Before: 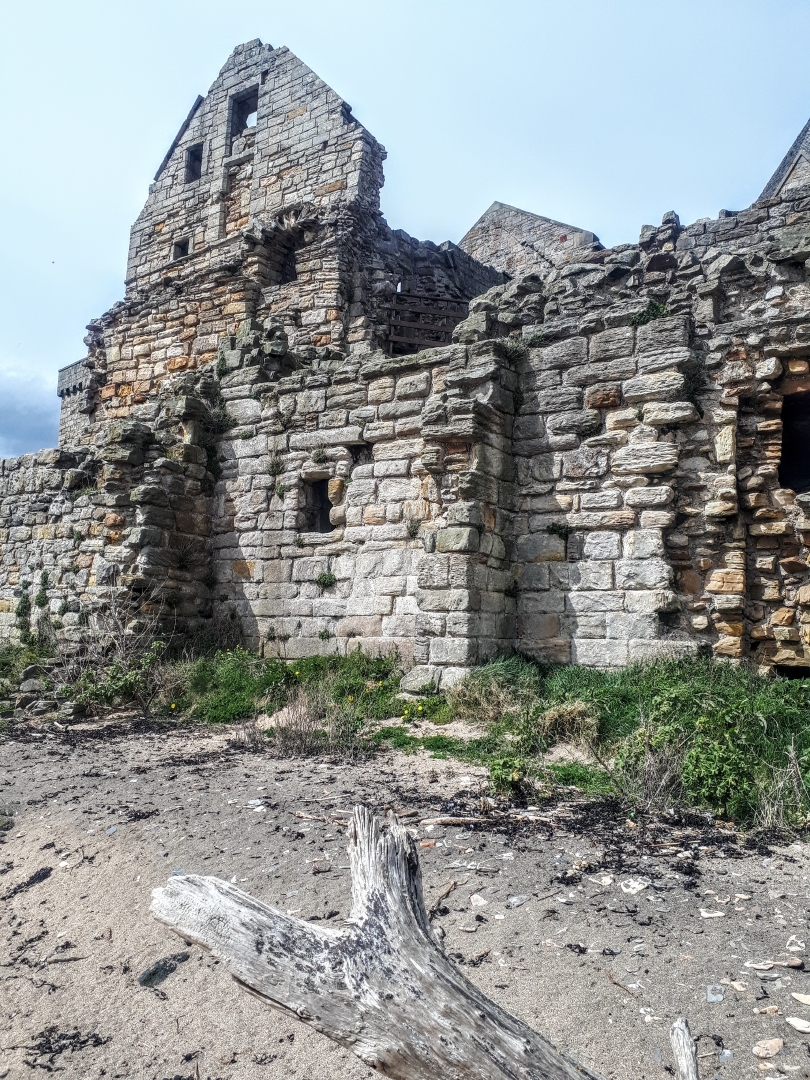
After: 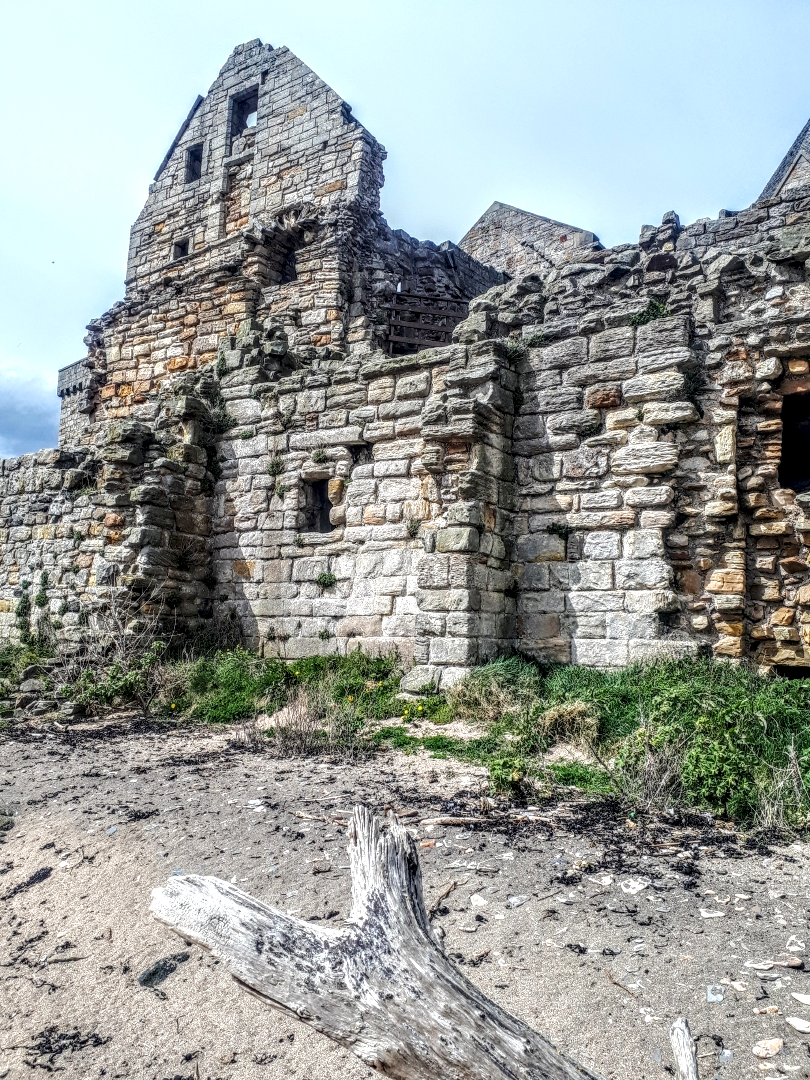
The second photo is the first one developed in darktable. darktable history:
exposure: exposure 0.128 EV, compensate exposure bias true, compensate highlight preservation false
local contrast: highlights 24%, detail 150%
color balance rgb: perceptual saturation grading › global saturation 8.614%, perceptual brilliance grading › mid-tones 9.485%, perceptual brilliance grading › shadows 14.3%
